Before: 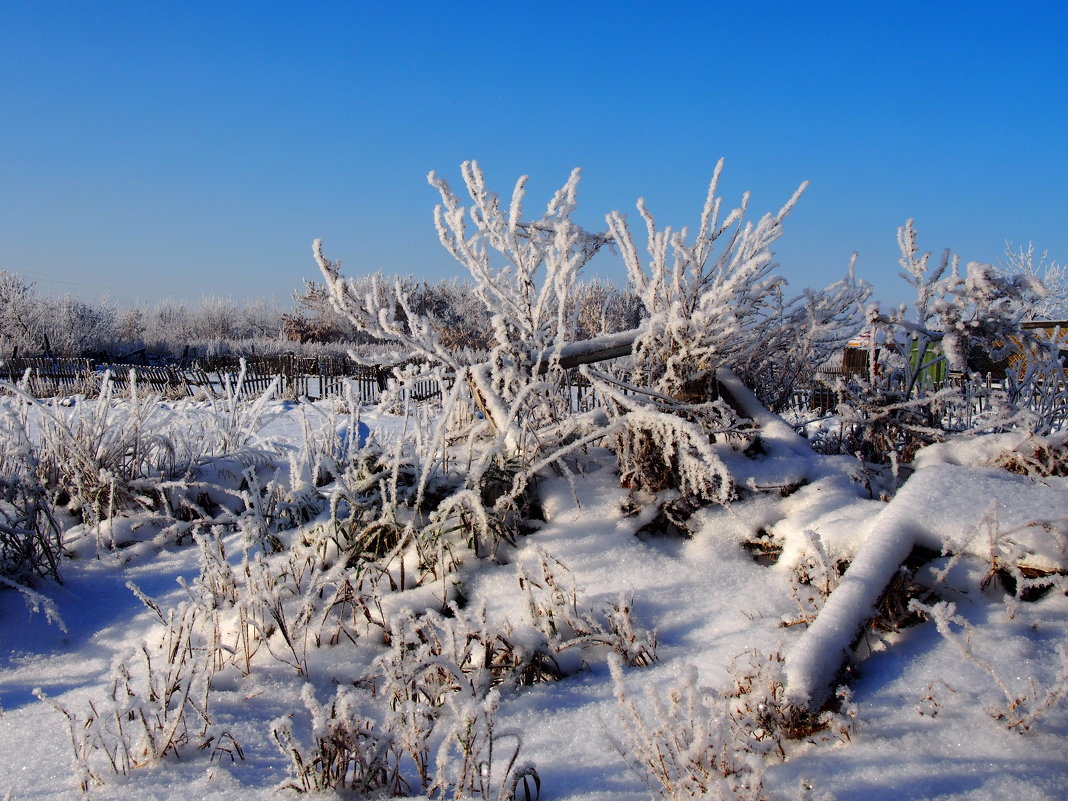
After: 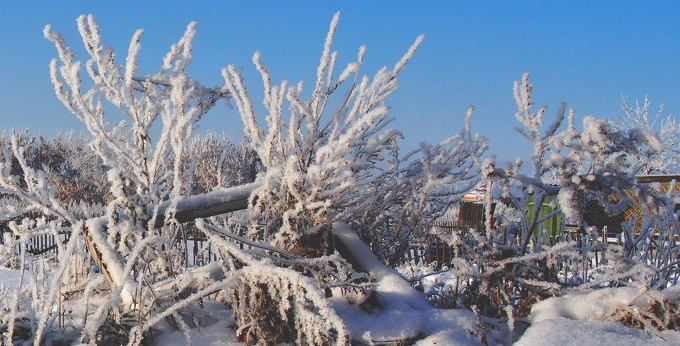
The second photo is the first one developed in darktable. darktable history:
tone equalizer: -8 EV 1 EV, -7 EV 1 EV, -6 EV 1 EV, -5 EV 1 EV, -4 EV 1 EV, -3 EV 0.75 EV, -2 EV 0.5 EV, -1 EV 0.25 EV
exposure: black level correction -0.014, exposure -0.193 EV, compensate highlight preservation false
crop: left 36.005%, top 18.293%, right 0.31%, bottom 38.444%
